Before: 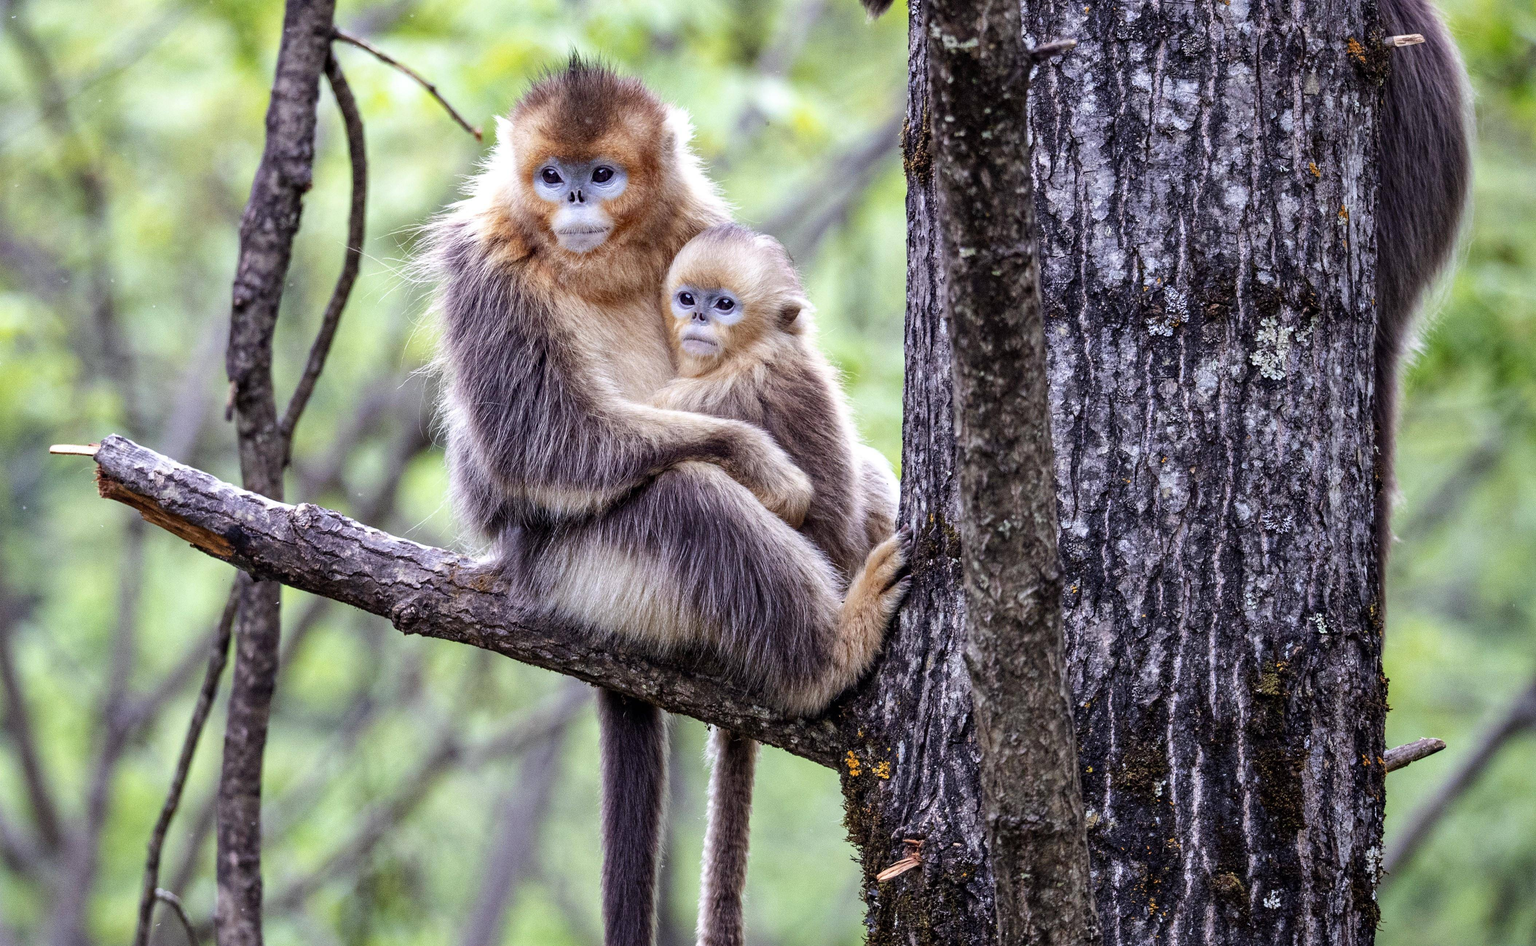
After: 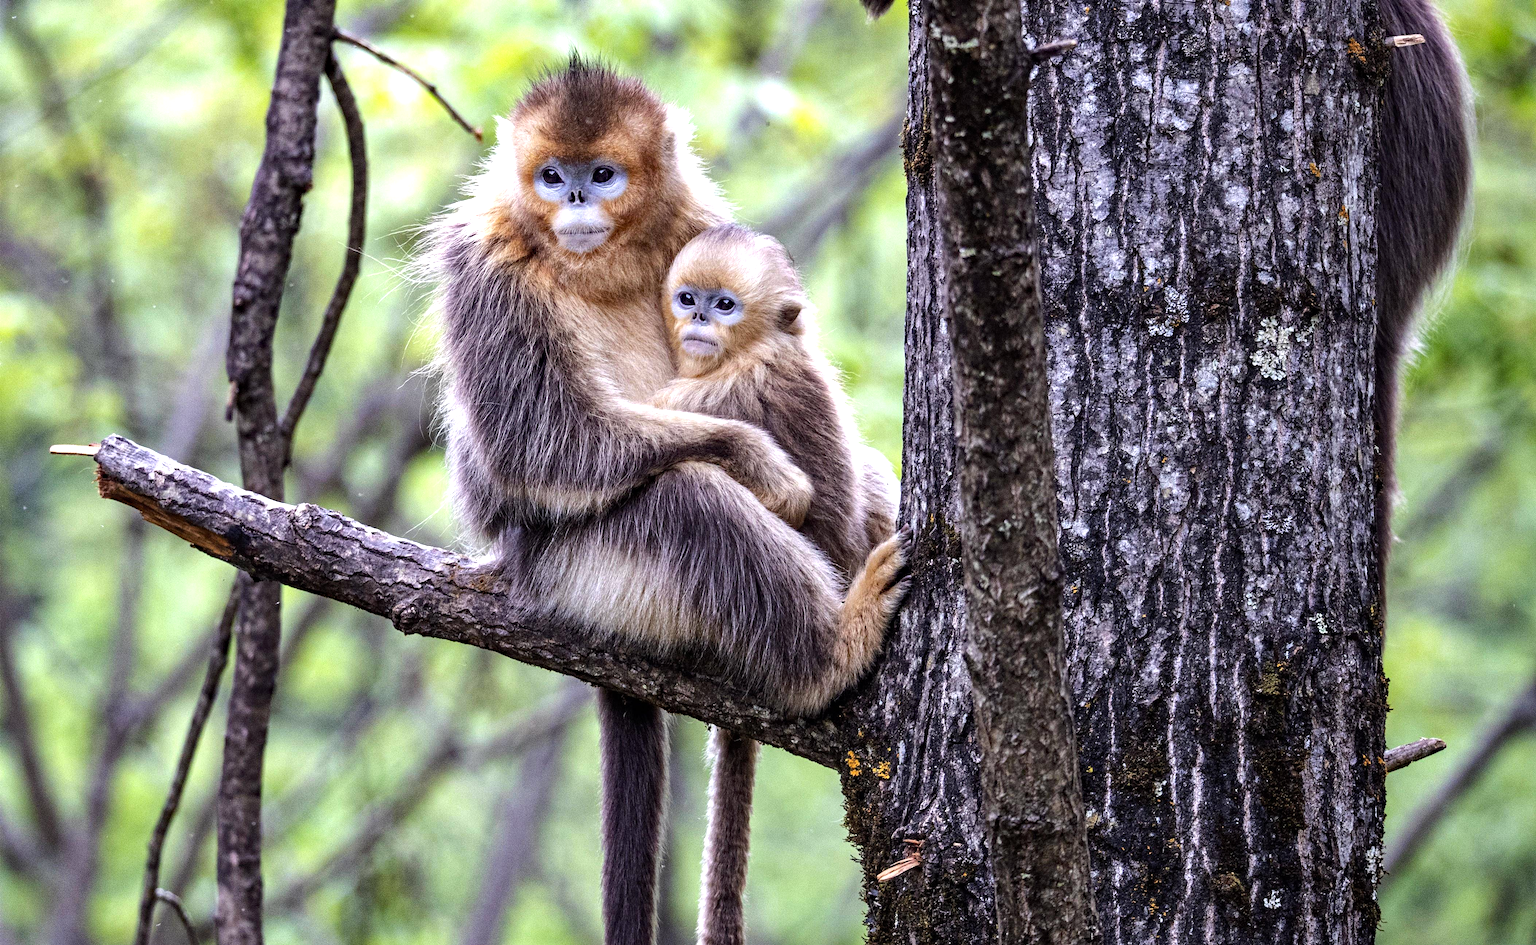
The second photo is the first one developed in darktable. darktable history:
haze removal: strength 0.292, distance 0.247, compatibility mode true, adaptive false
tone equalizer: -8 EV -0.434 EV, -7 EV -0.356 EV, -6 EV -0.368 EV, -5 EV -0.211 EV, -3 EV 0.19 EV, -2 EV 0.315 EV, -1 EV 0.406 EV, +0 EV 0.43 EV, edges refinement/feathering 500, mask exposure compensation -1.57 EV, preserve details no
